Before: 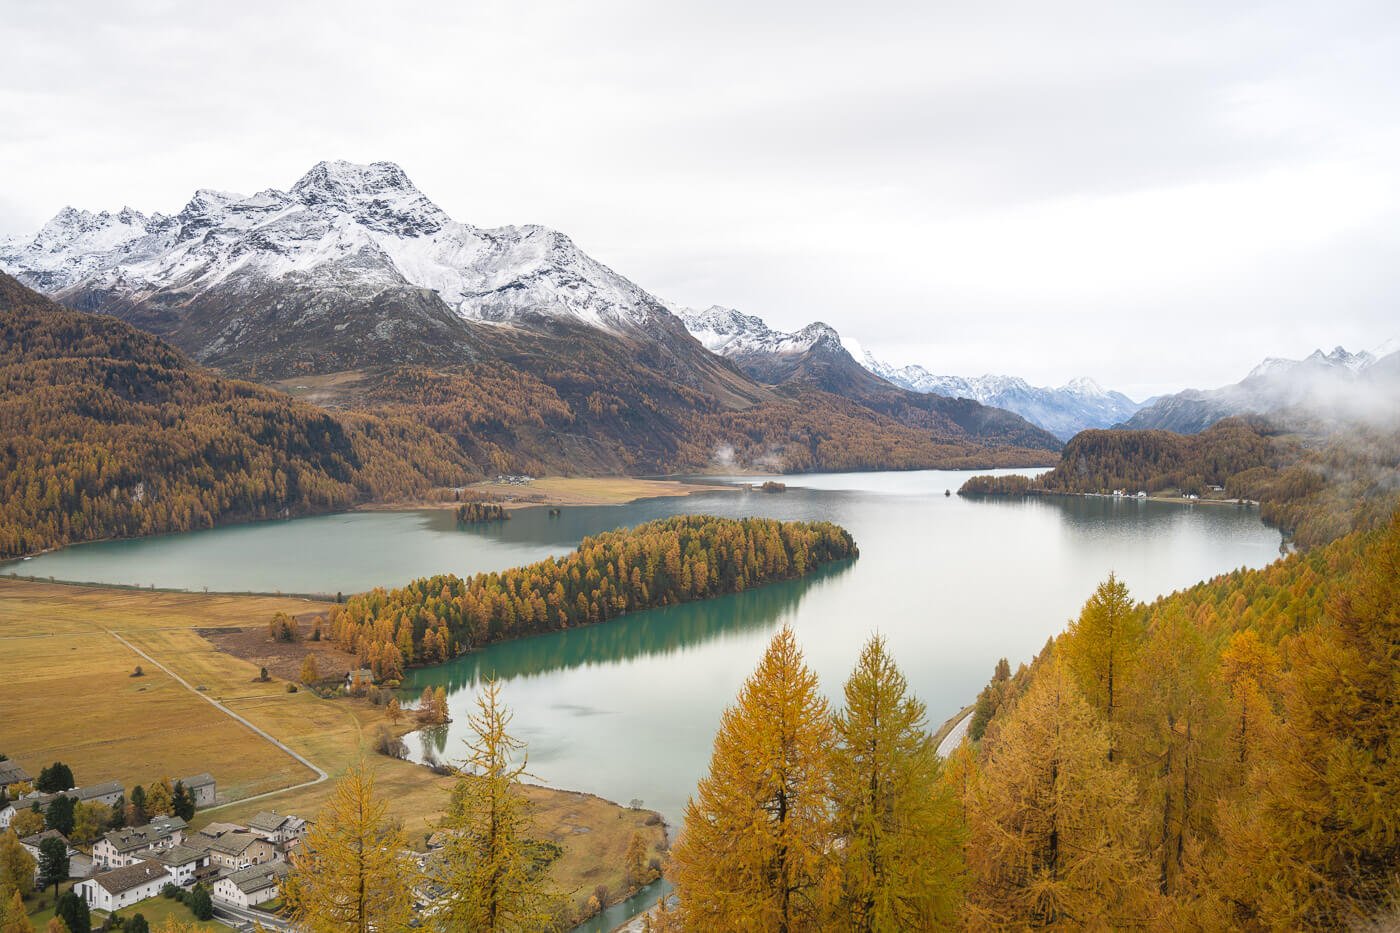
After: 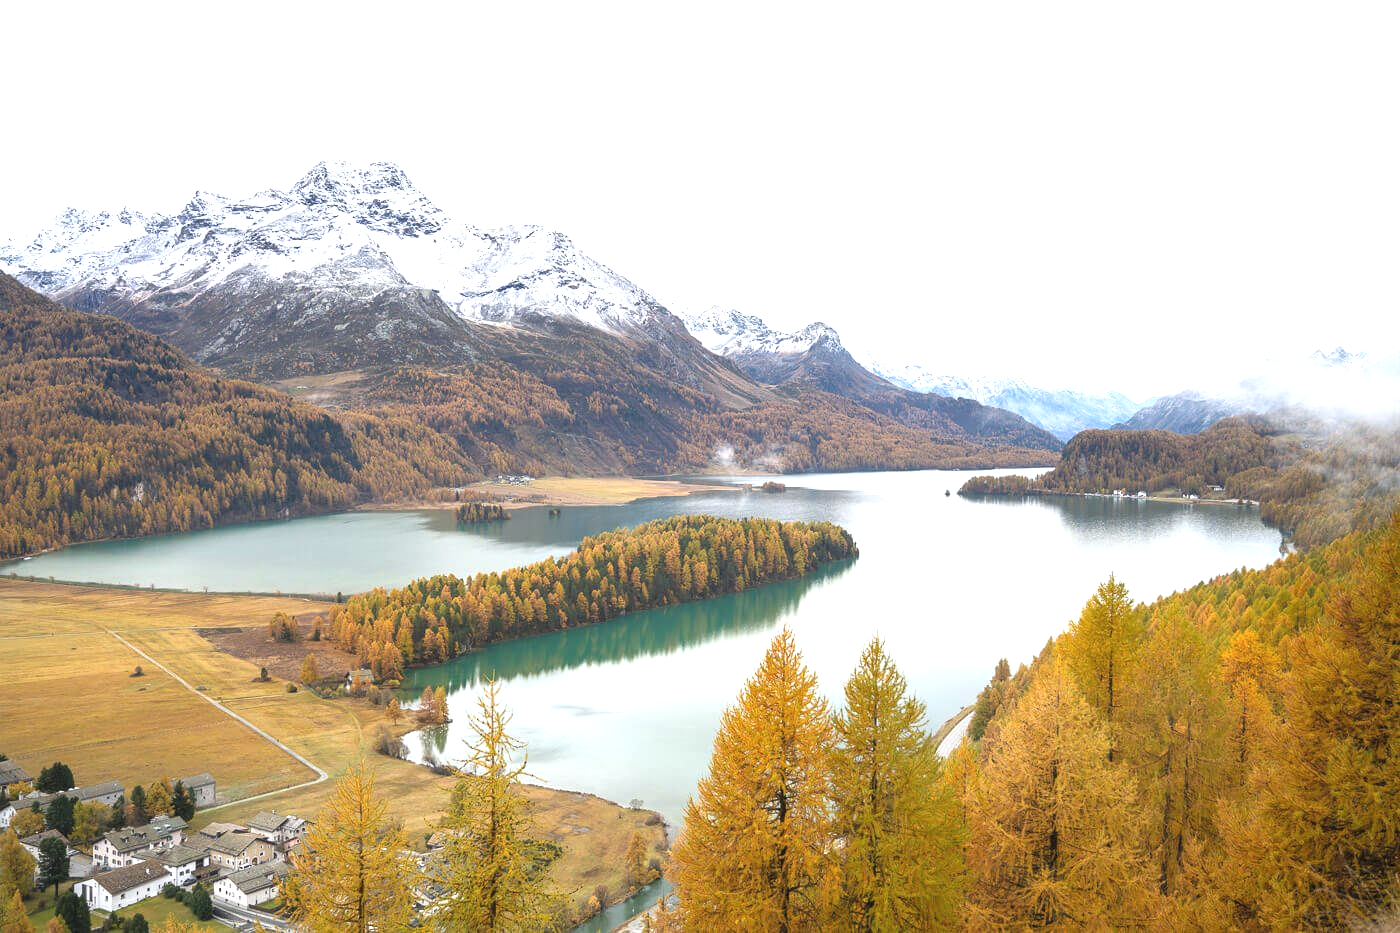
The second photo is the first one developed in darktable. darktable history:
exposure: black level correction 0, exposure 0.7 EV, compensate exposure bias true, compensate highlight preservation false
tone equalizer: on, module defaults
color calibration: x 0.355, y 0.367, temperature 4700.38 K
